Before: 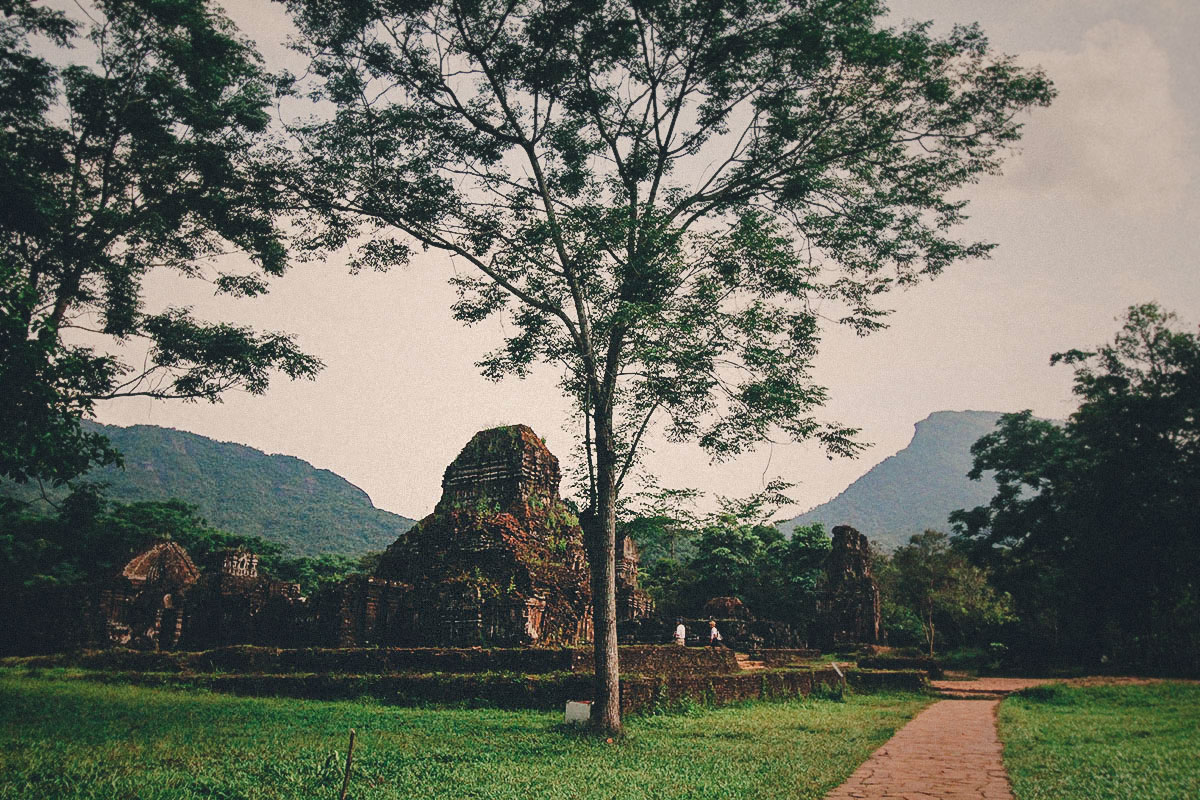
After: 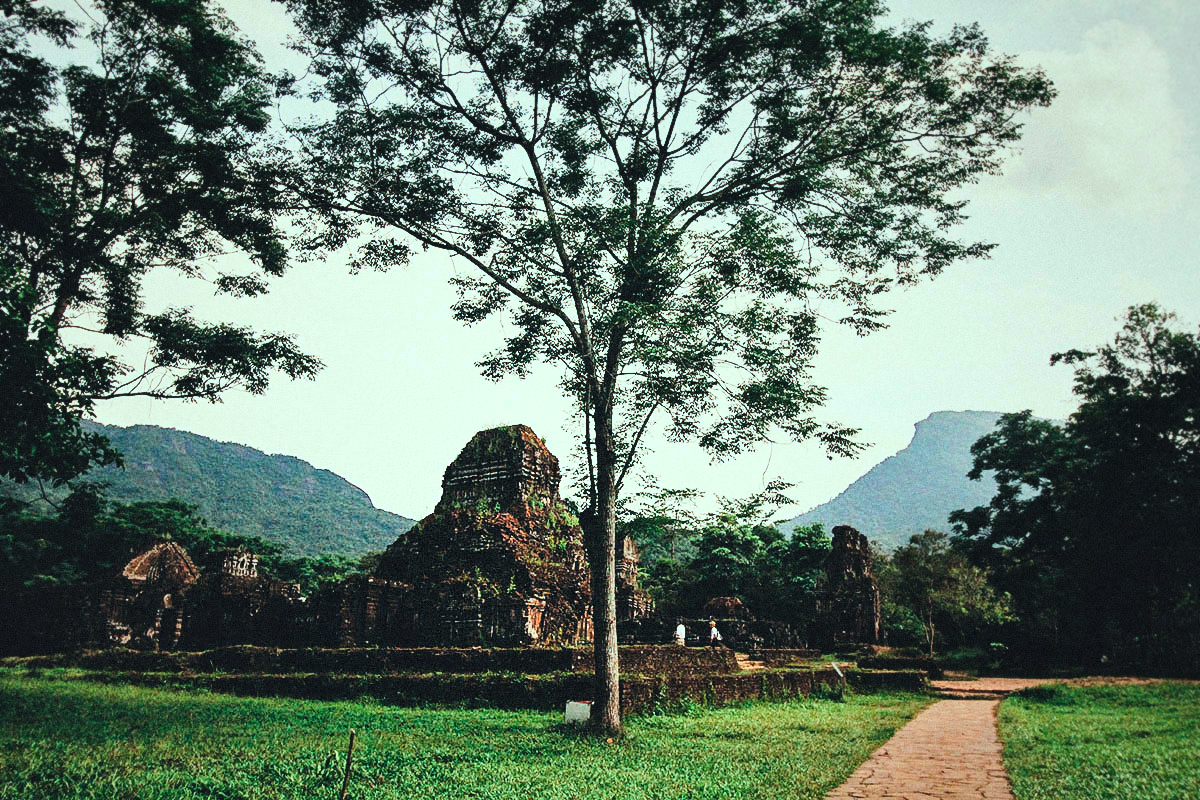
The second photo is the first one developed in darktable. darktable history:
color balance rgb: highlights gain › chroma 4.098%, highlights gain › hue 203.11°, perceptual saturation grading › global saturation 9.586%, global vibrance 10.909%
filmic rgb: black relative exposure -7.96 EV, white relative exposure 2.36 EV, hardness 6.57
contrast brightness saturation: contrast 0.197, brightness 0.149, saturation 0.147
shadows and highlights: shadows 36.93, highlights -27.84, soften with gaussian
